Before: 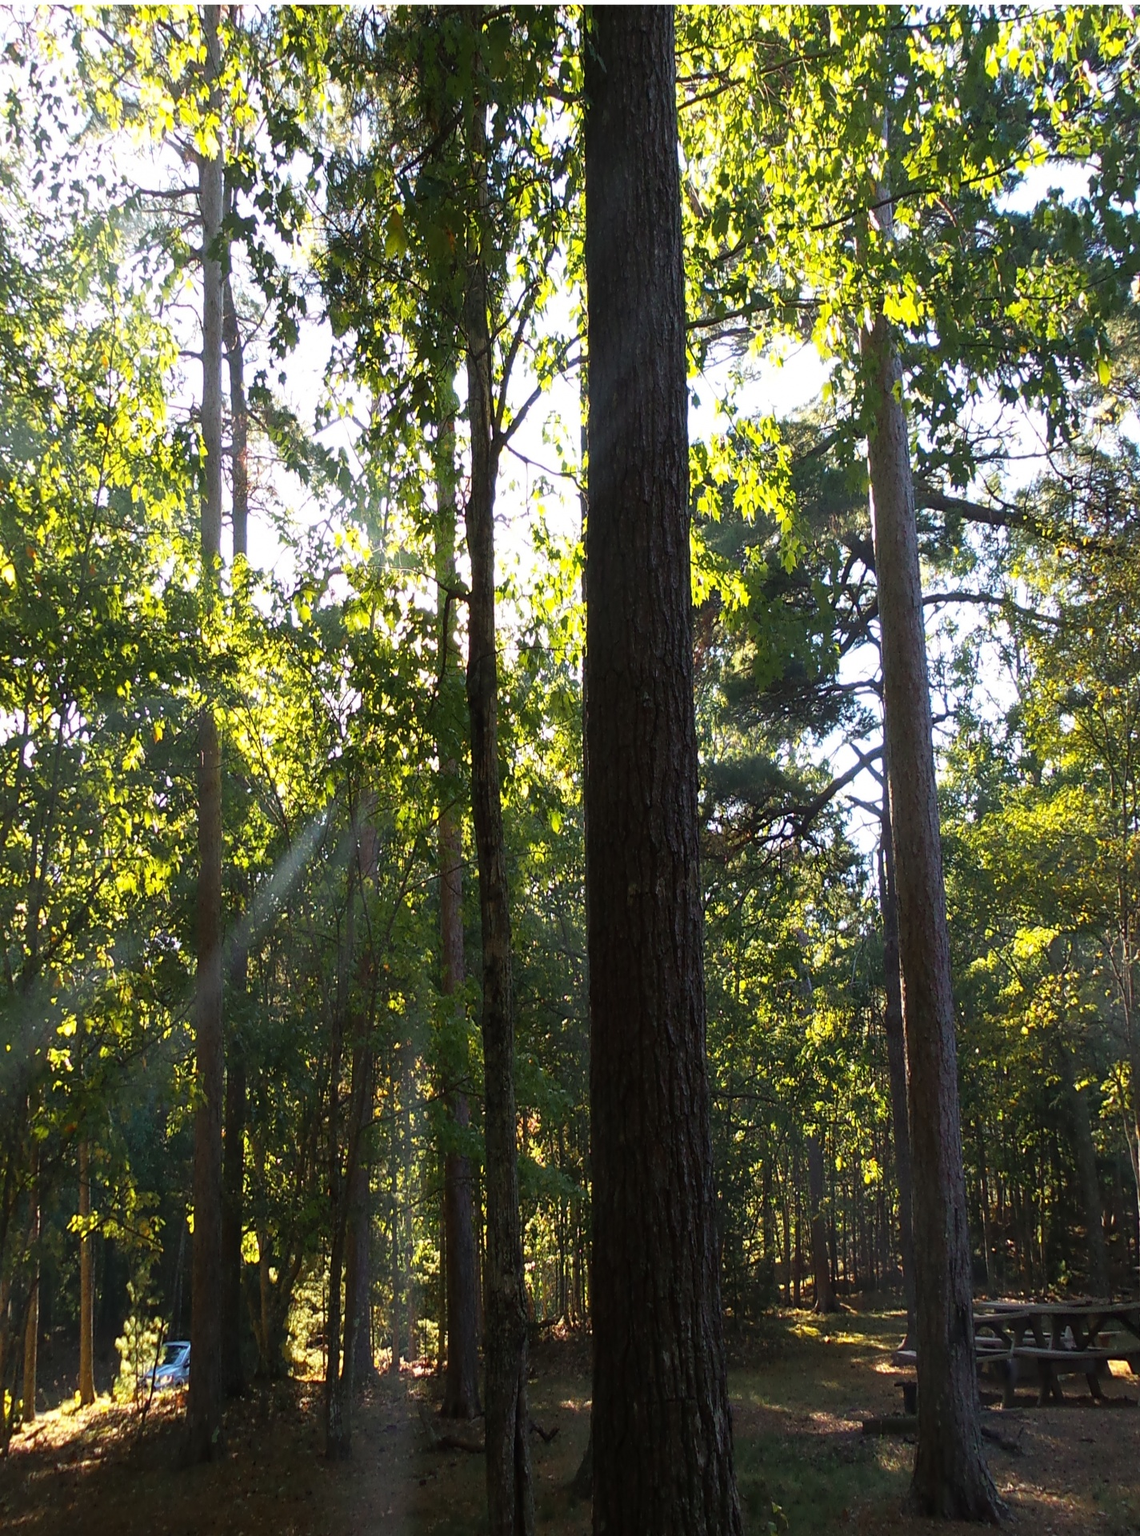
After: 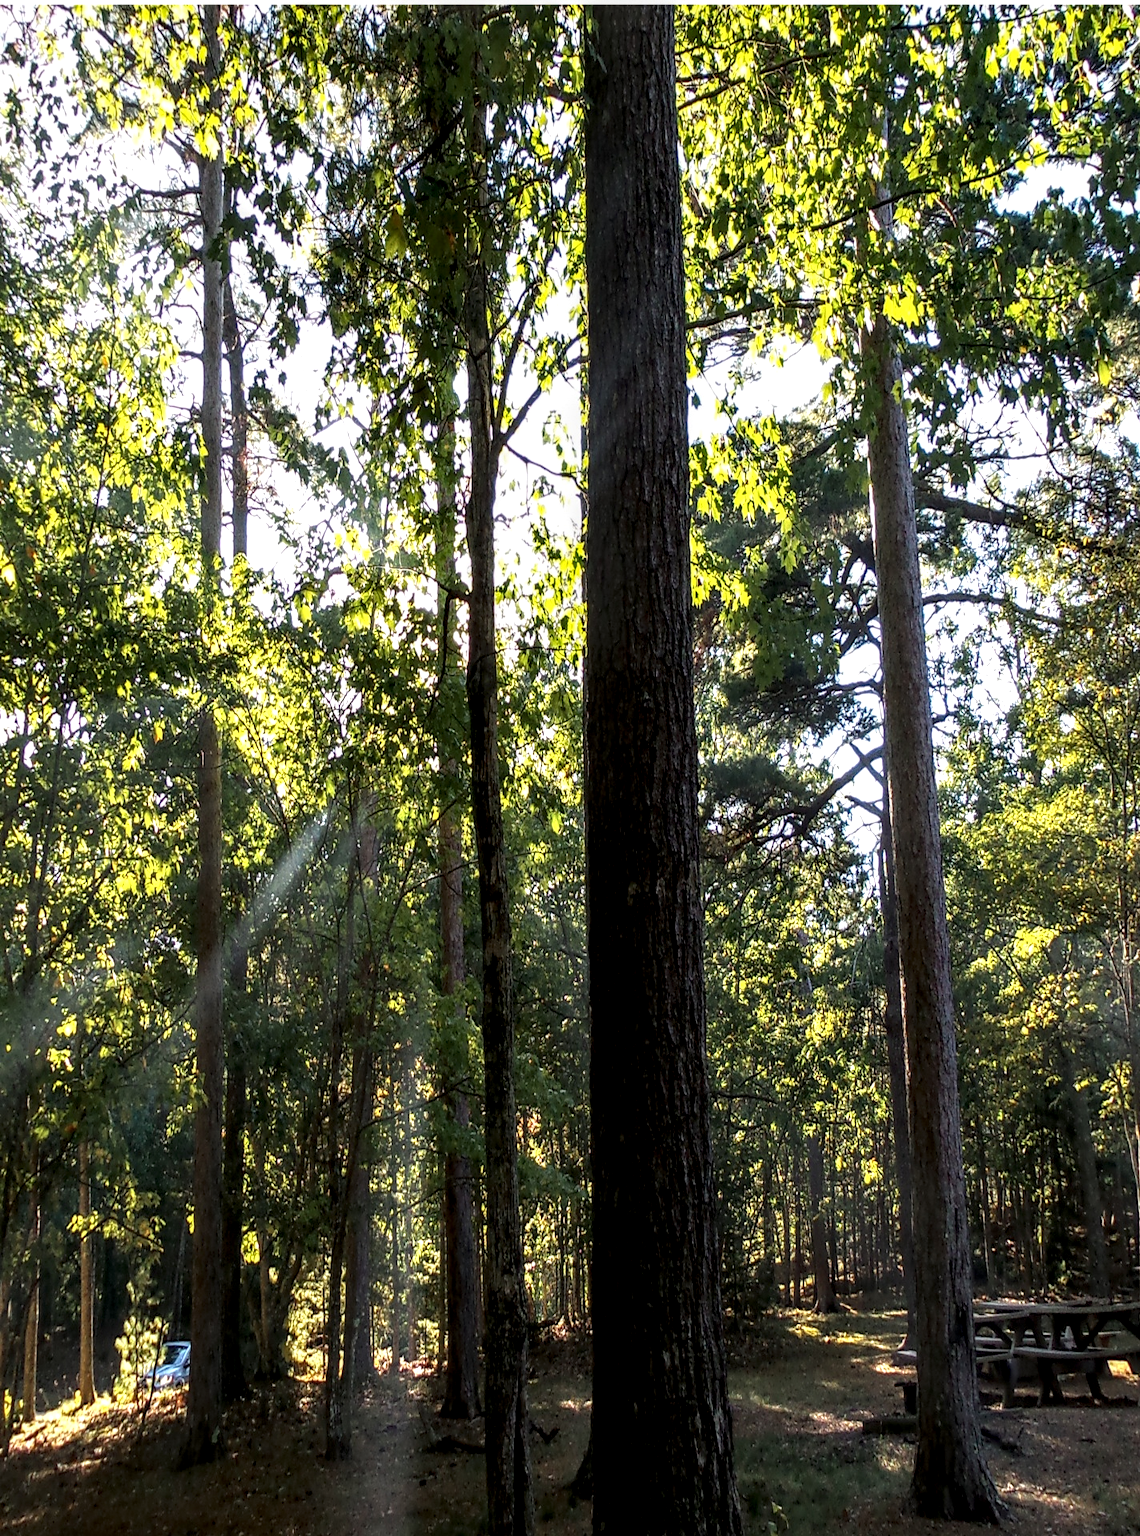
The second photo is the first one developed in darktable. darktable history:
local contrast: highlights 17%, detail 187%
